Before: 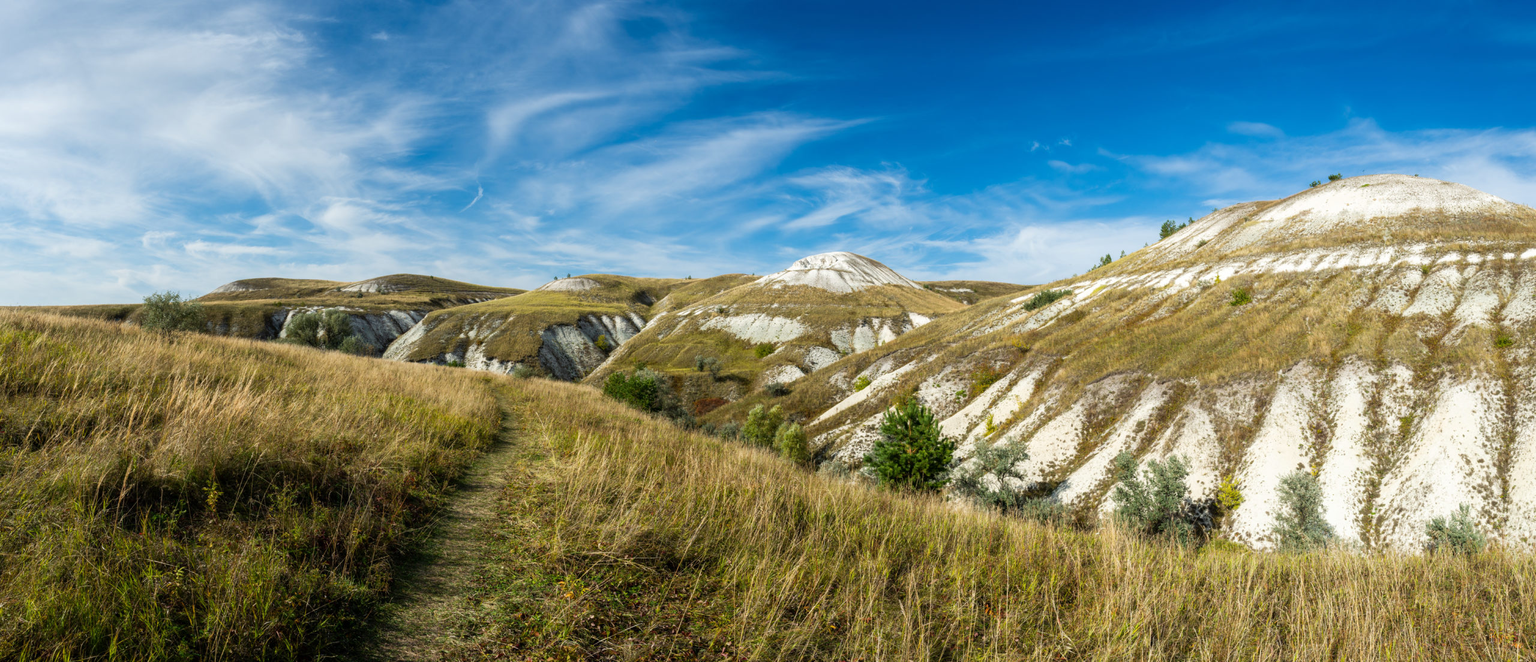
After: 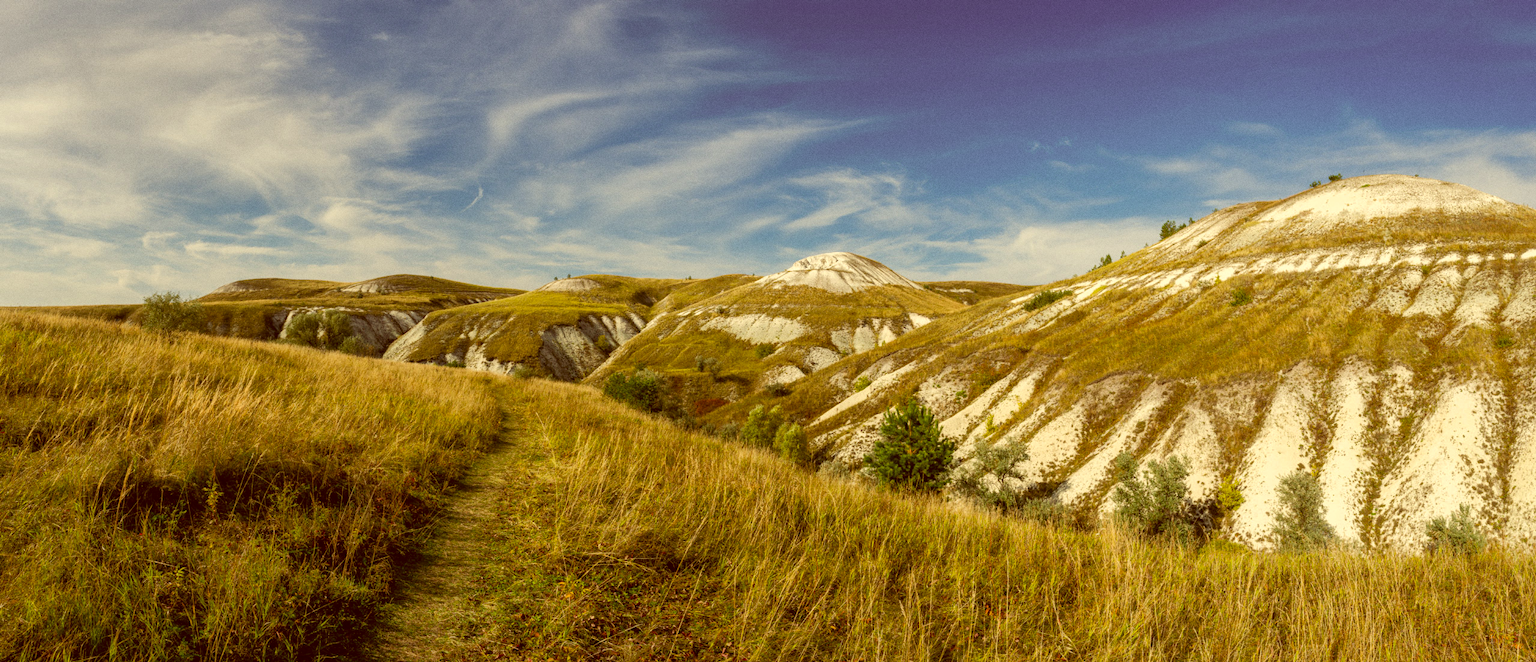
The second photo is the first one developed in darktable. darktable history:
shadows and highlights: on, module defaults
grain: coarseness 0.47 ISO
rotate and perspective: automatic cropping original format, crop left 0, crop top 0
exposure: compensate highlight preservation false
color correction: highlights a* 1.12, highlights b* 24.26, shadows a* 15.58, shadows b* 24.26
